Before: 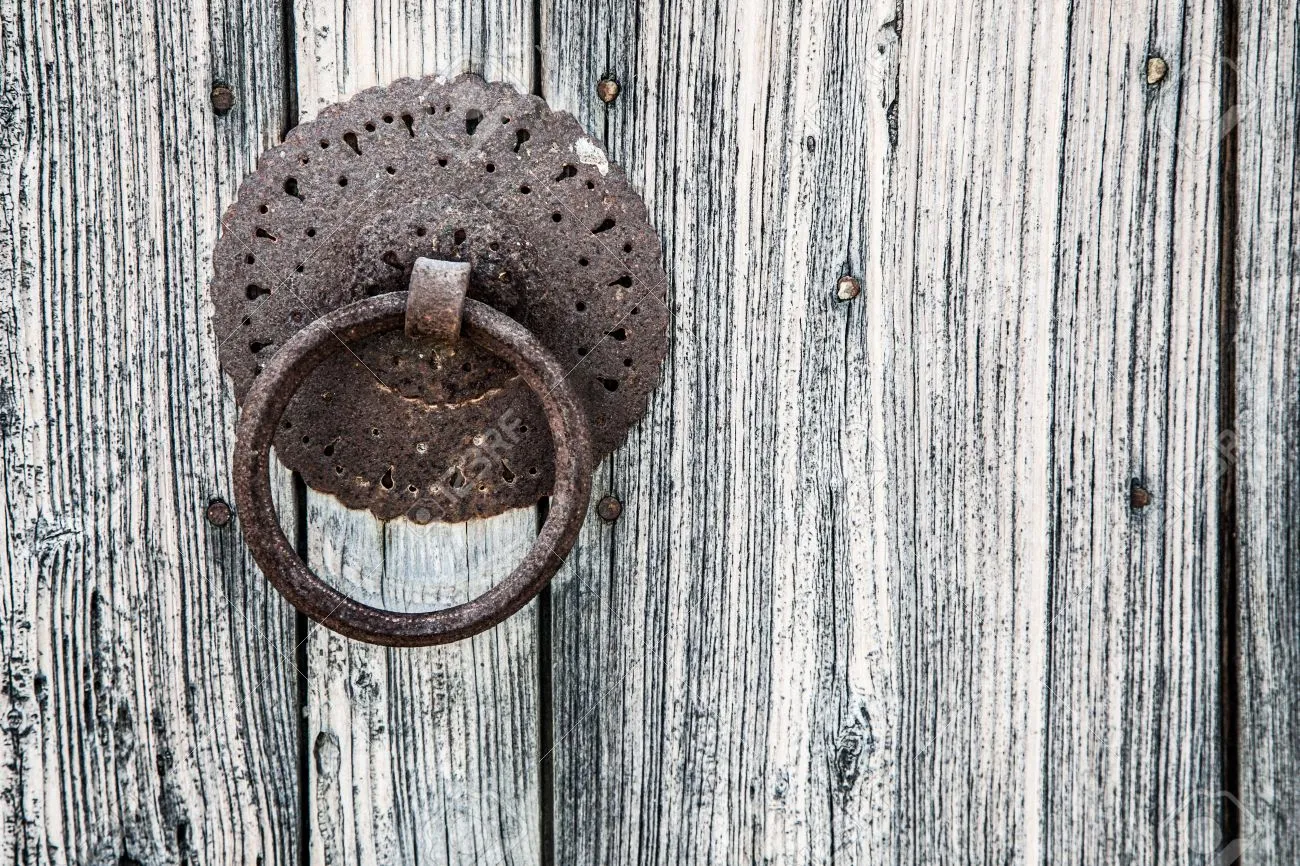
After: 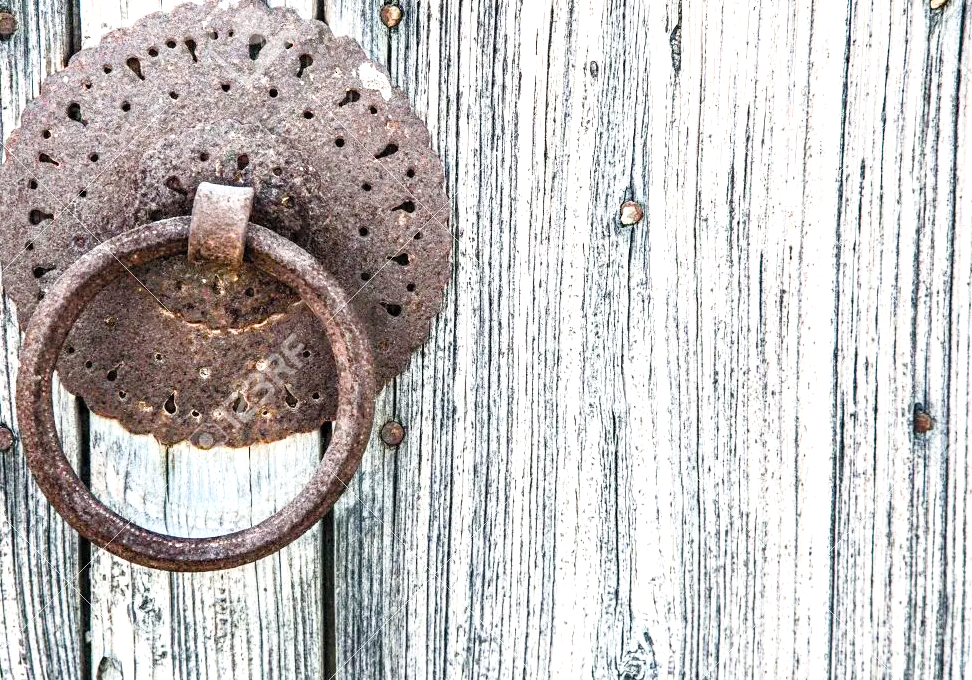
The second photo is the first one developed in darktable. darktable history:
levels: mode automatic, levels [0.016, 0.484, 0.953]
crop: left 16.745%, top 8.738%, right 8.418%, bottom 12.627%
tone equalizer: edges refinement/feathering 500, mask exposure compensation -1.57 EV, preserve details no
color balance rgb: perceptual saturation grading › global saturation 46.209%, perceptual saturation grading › highlights -50.048%, perceptual saturation grading › shadows 30.821%
exposure: exposure 0.6 EV, compensate highlight preservation false
contrast brightness saturation: contrast 0.138, brightness 0.217
